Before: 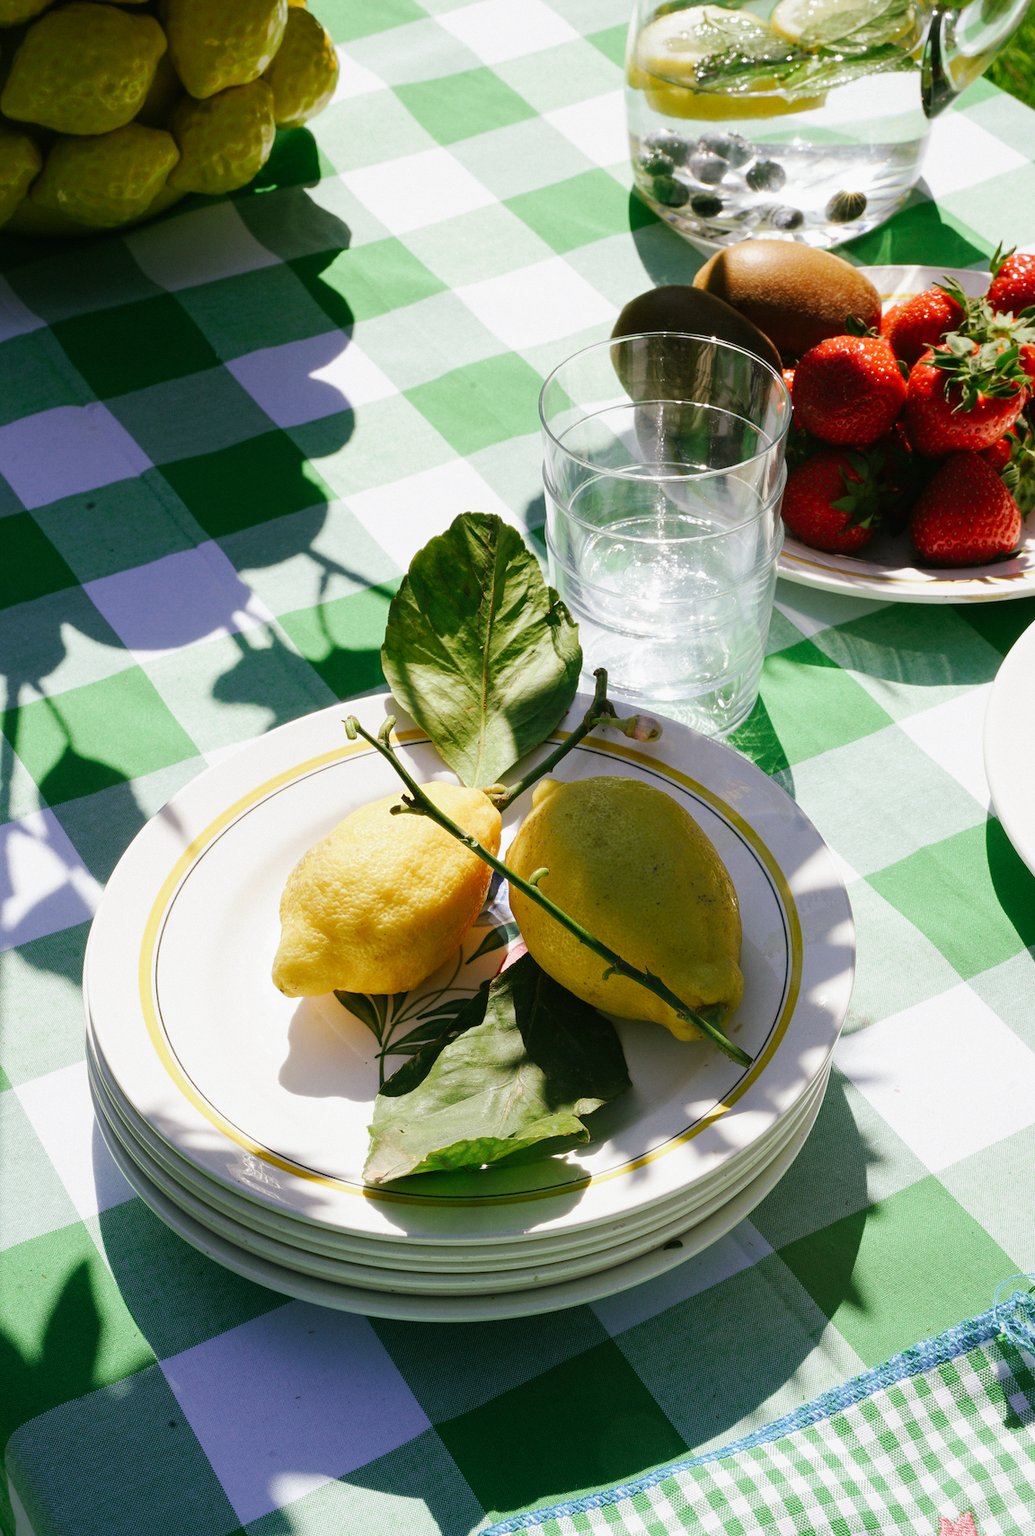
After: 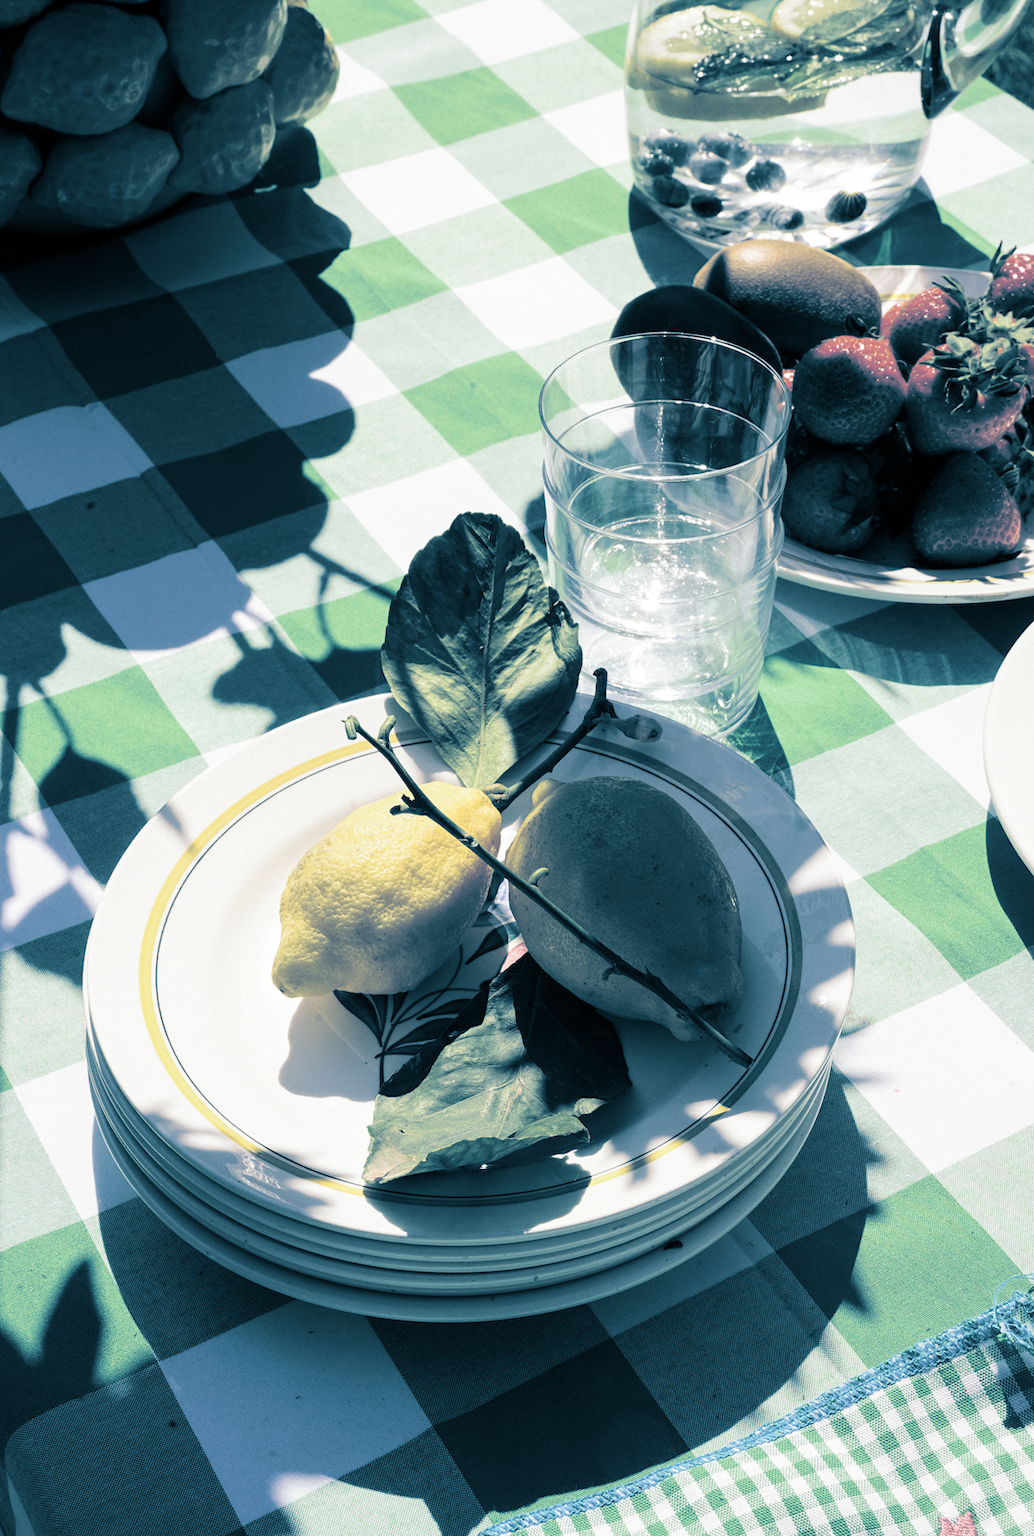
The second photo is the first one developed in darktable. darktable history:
local contrast: highlights 100%, shadows 100%, detail 120%, midtone range 0.2
split-toning: shadows › hue 212.4°, balance -70
